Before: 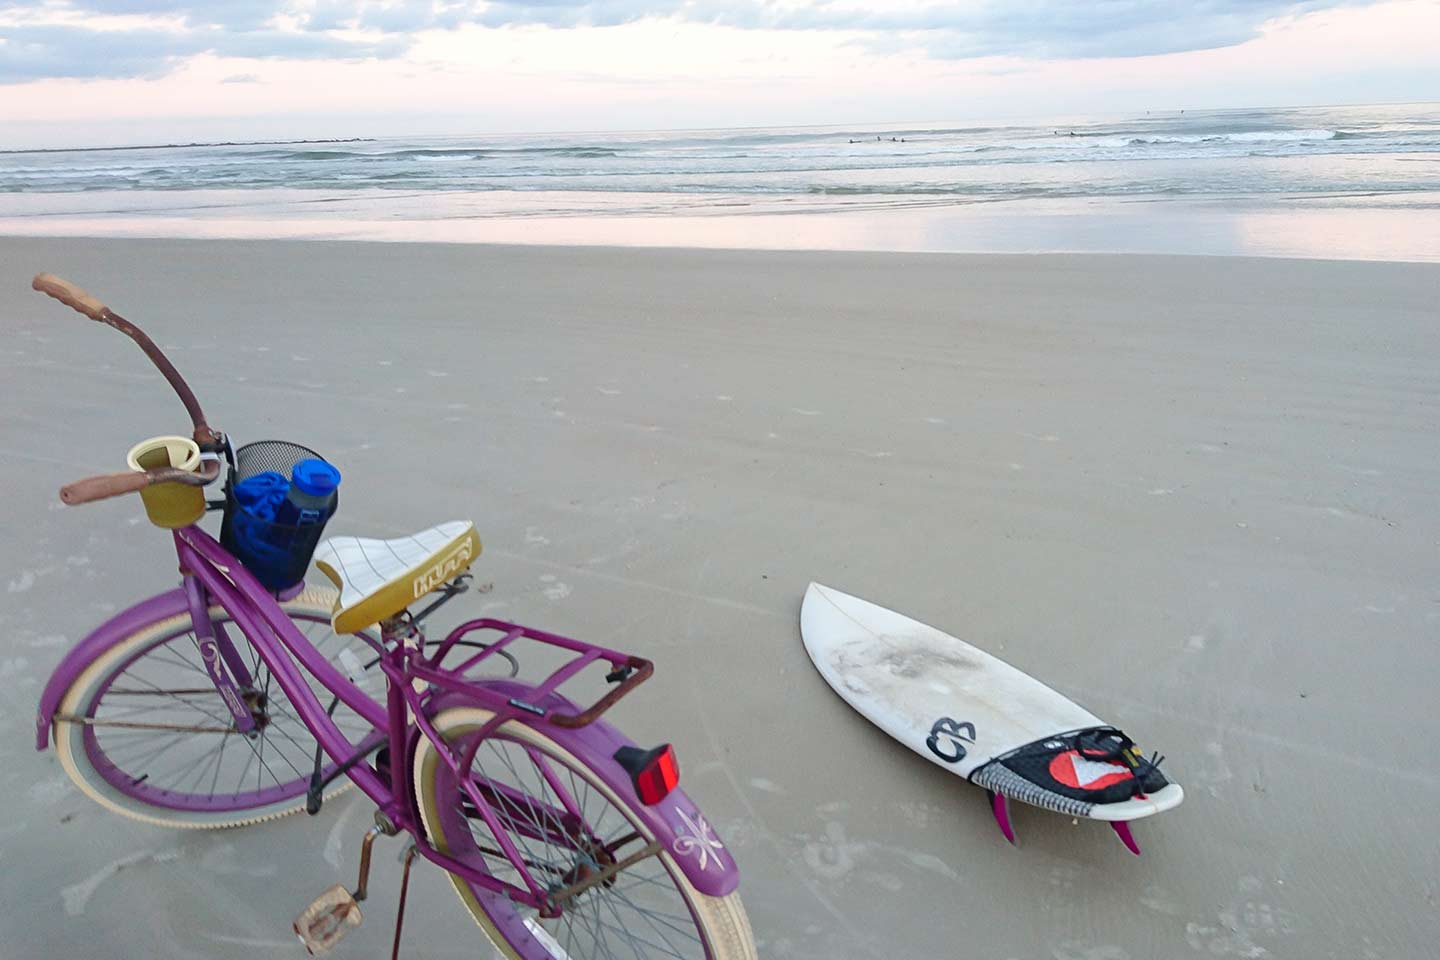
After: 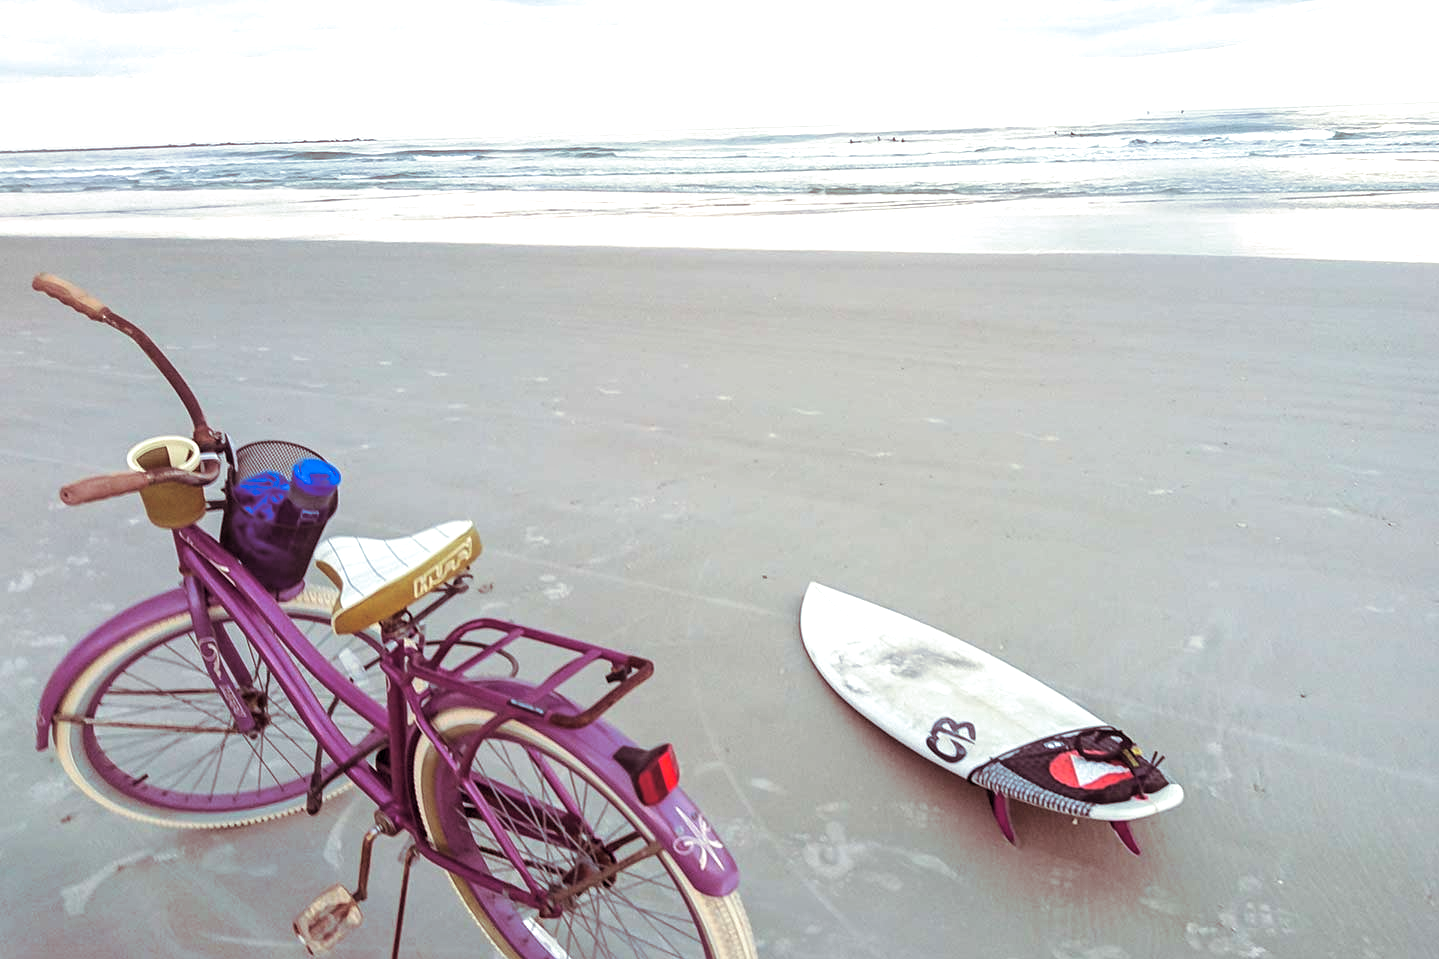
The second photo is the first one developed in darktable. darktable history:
exposure: black level correction 0.001, exposure 0.5 EV, compensate exposure bias true, compensate highlight preservation false
split-toning: on, module defaults
local contrast: on, module defaults
